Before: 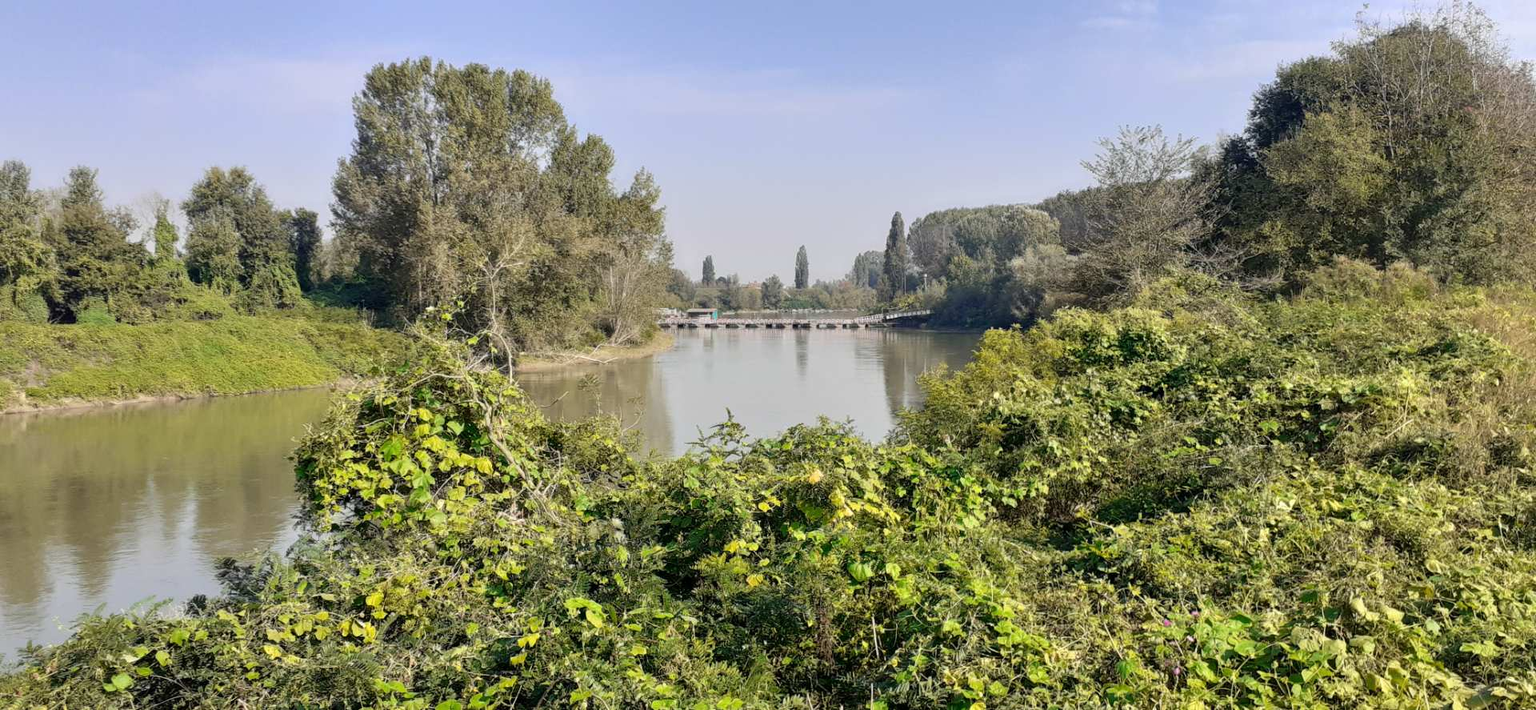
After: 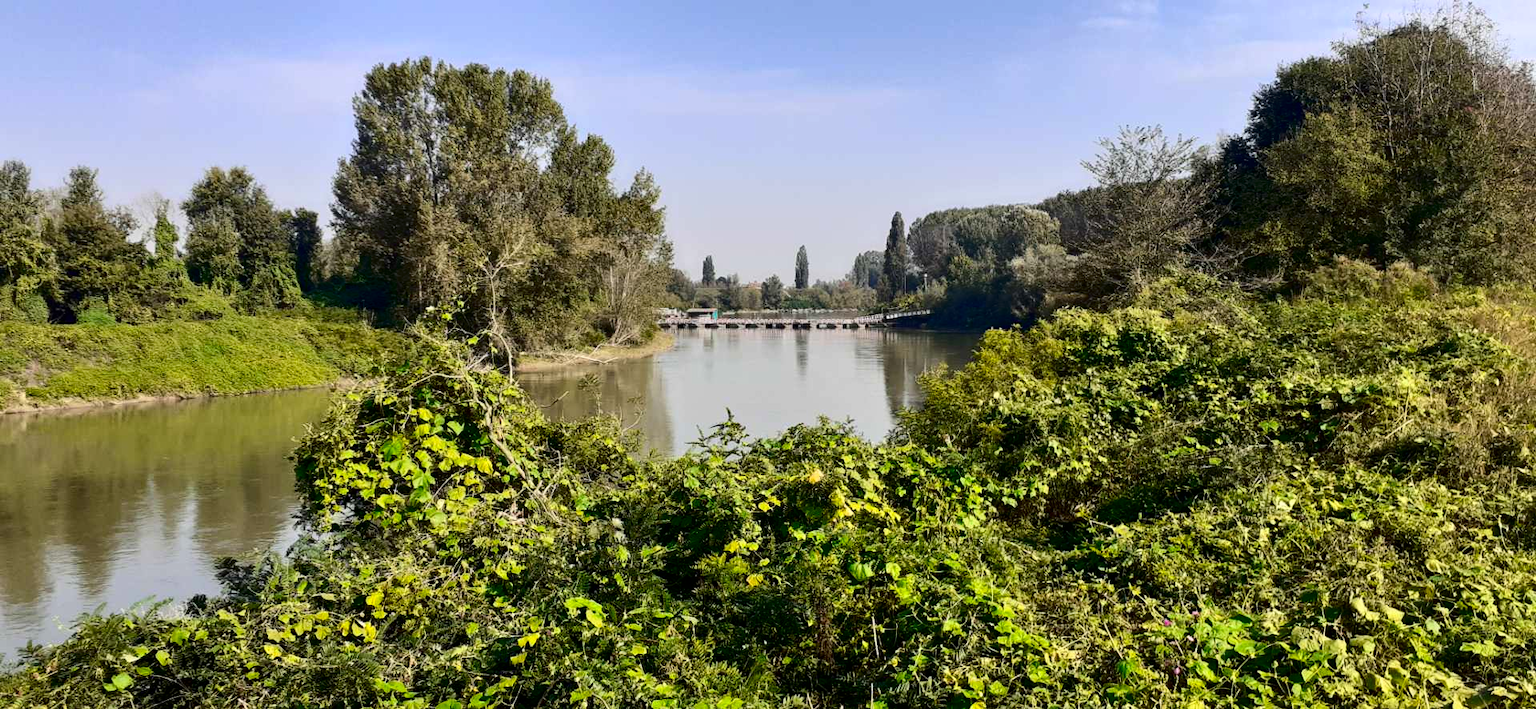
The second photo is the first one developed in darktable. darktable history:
contrast brightness saturation: contrast 0.224, brightness -0.192, saturation 0.237
